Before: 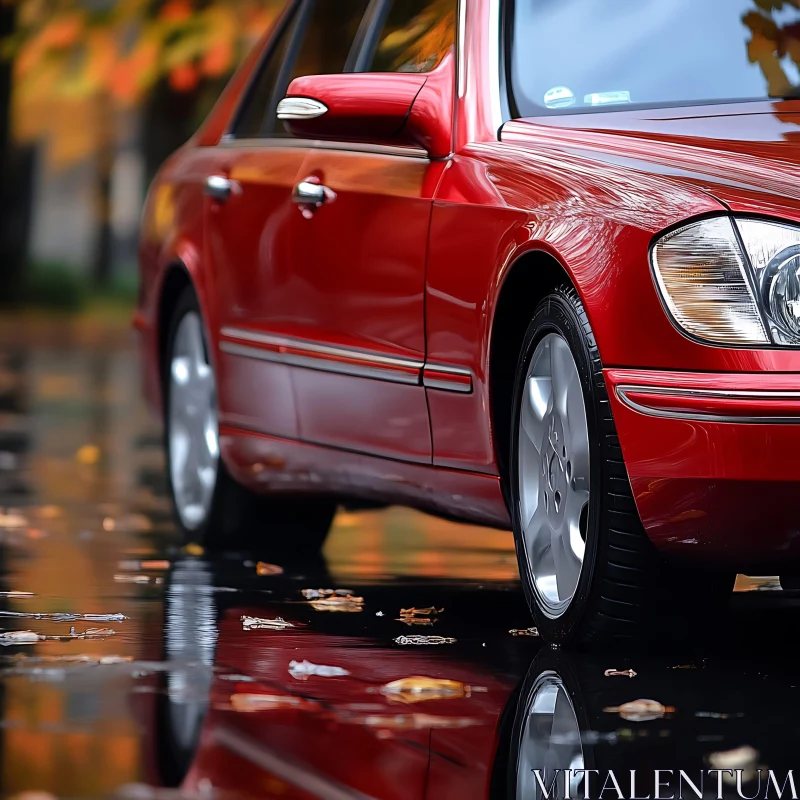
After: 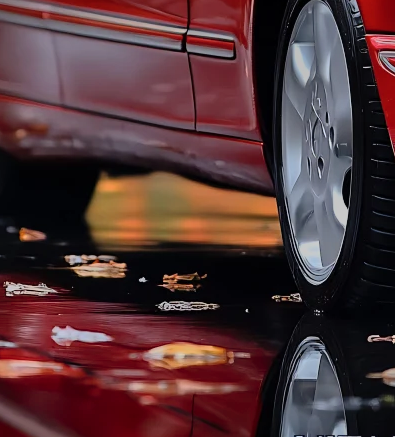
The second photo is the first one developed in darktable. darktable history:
crop: left 29.672%, top 41.786%, right 20.851%, bottom 3.487%
shadows and highlights: soften with gaussian
rotate and perspective: crop left 0, crop top 0
base curve: curves: ch0 [(0, 0) (0.595, 0.418) (1, 1)], preserve colors none
tone equalizer: -8 EV -0.002 EV, -7 EV 0.005 EV, -6 EV -0.008 EV, -5 EV 0.007 EV, -4 EV -0.042 EV, -3 EV -0.233 EV, -2 EV -0.662 EV, -1 EV -0.983 EV, +0 EV -0.969 EV, smoothing diameter 2%, edges refinement/feathering 20, mask exposure compensation -1.57 EV, filter diffusion 5
